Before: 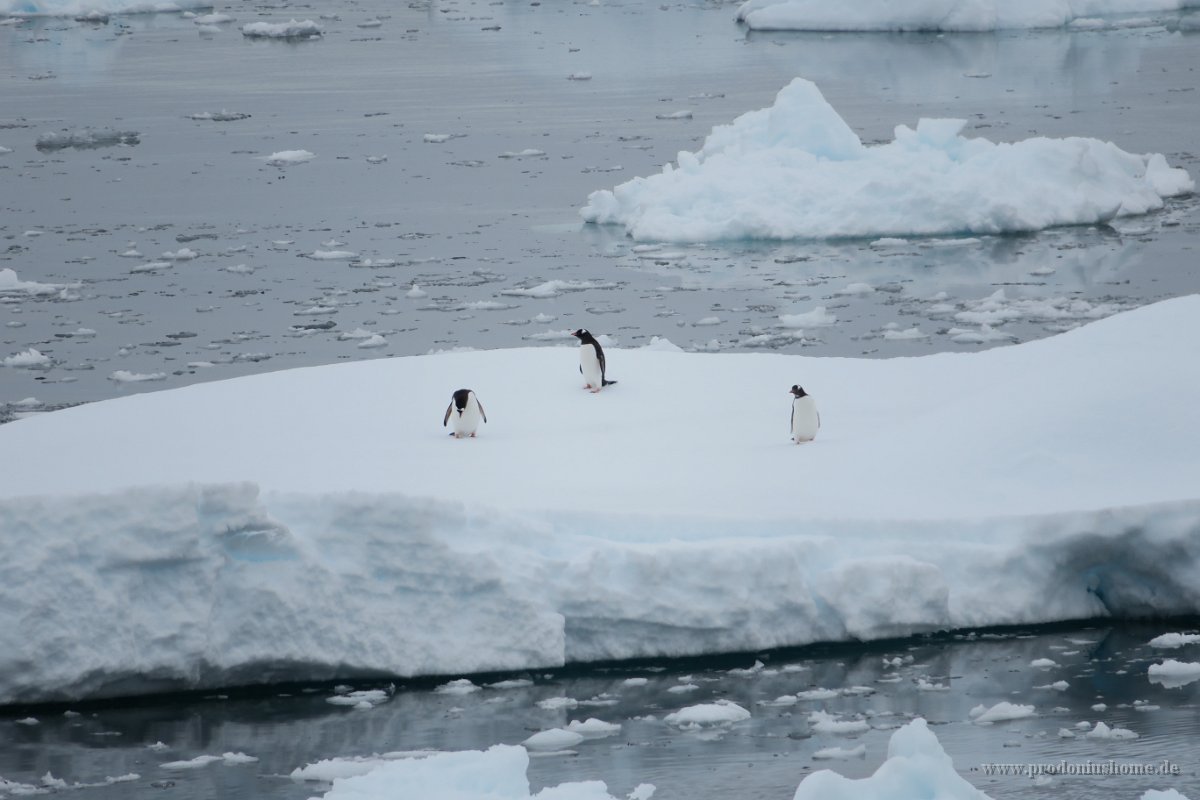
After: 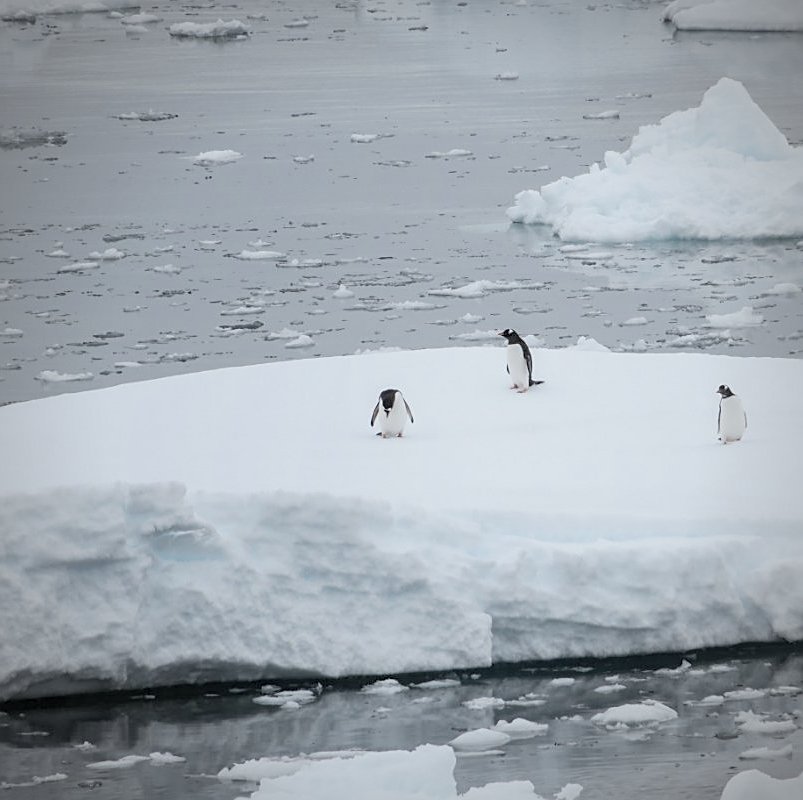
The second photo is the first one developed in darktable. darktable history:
vignetting: fall-off start 74.67%, fall-off radius 66.54%
exposure: compensate highlight preservation false
color balance rgb: linear chroma grading › global chroma 14.933%, perceptual saturation grading › global saturation 25.019%
crop and rotate: left 6.166%, right 26.877%
sharpen: on, module defaults
local contrast: on, module defaults
contrast brightness saturation: brightness 0.188, saturation -0.486
